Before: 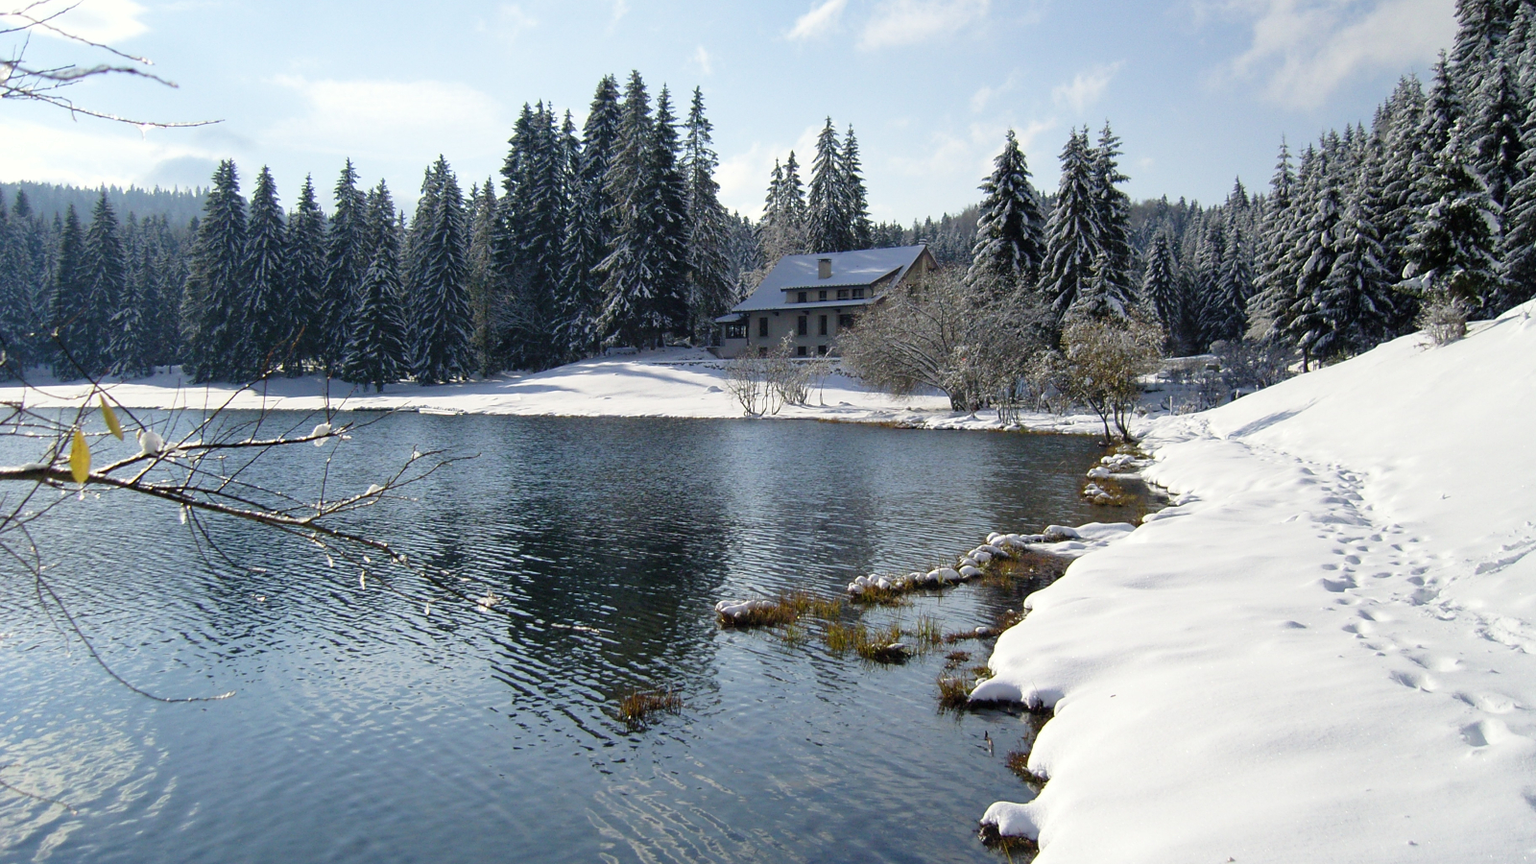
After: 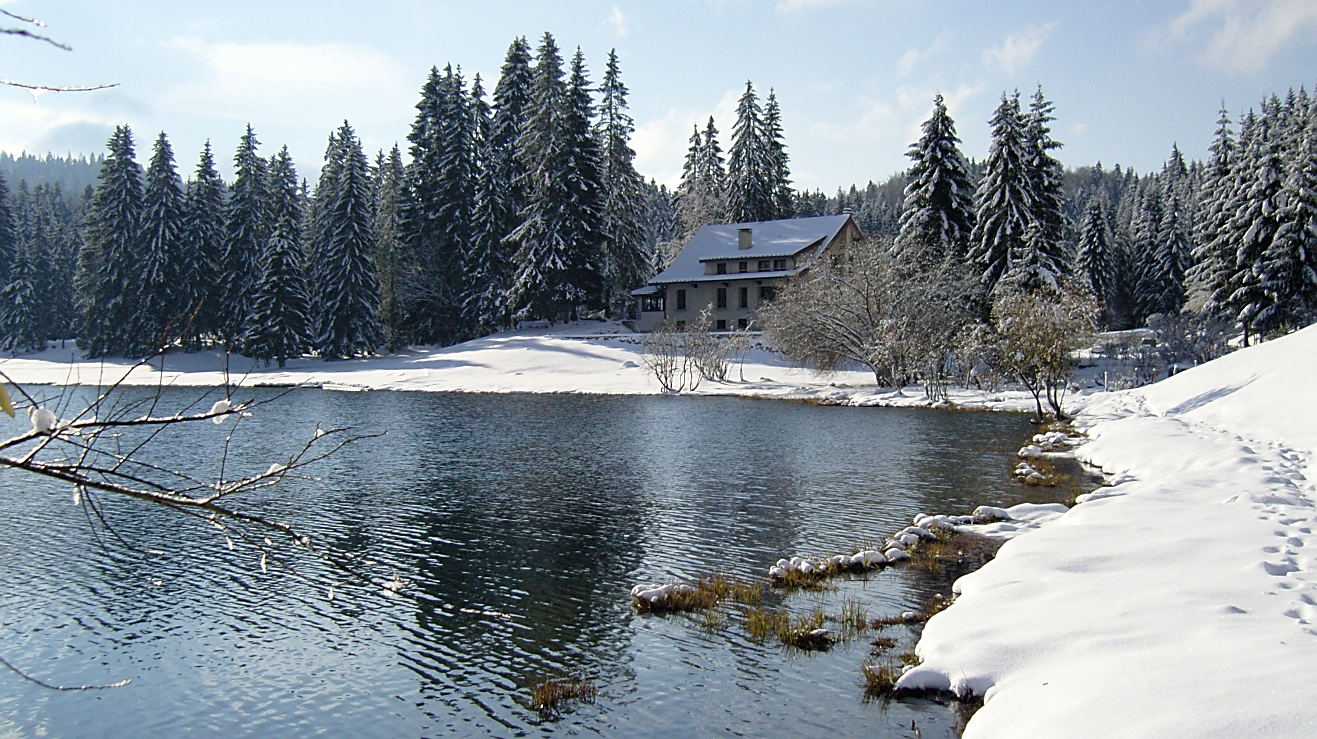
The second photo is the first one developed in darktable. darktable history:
sharpen: on, module defaults
crop and rotate: left 7.146%, top 4.635%, right 10.508%, bottom 13.213%
color zones: curves: ch0 [(0, 0.5) (0.143, 0.52) (0.286, 0.5) (0.429, 0.5) (0.571, 0.5) (0.714, 0.5) (0.857, 0.5) (1, 0.5)]; ch1 [(0, 0.489) (0.155, 0.45) (0.286, 0.466) (0.429, 0.5) (0.571, 0.5) (0.714, 0.5) (0.857, 0.5) (1, 0.489)]
